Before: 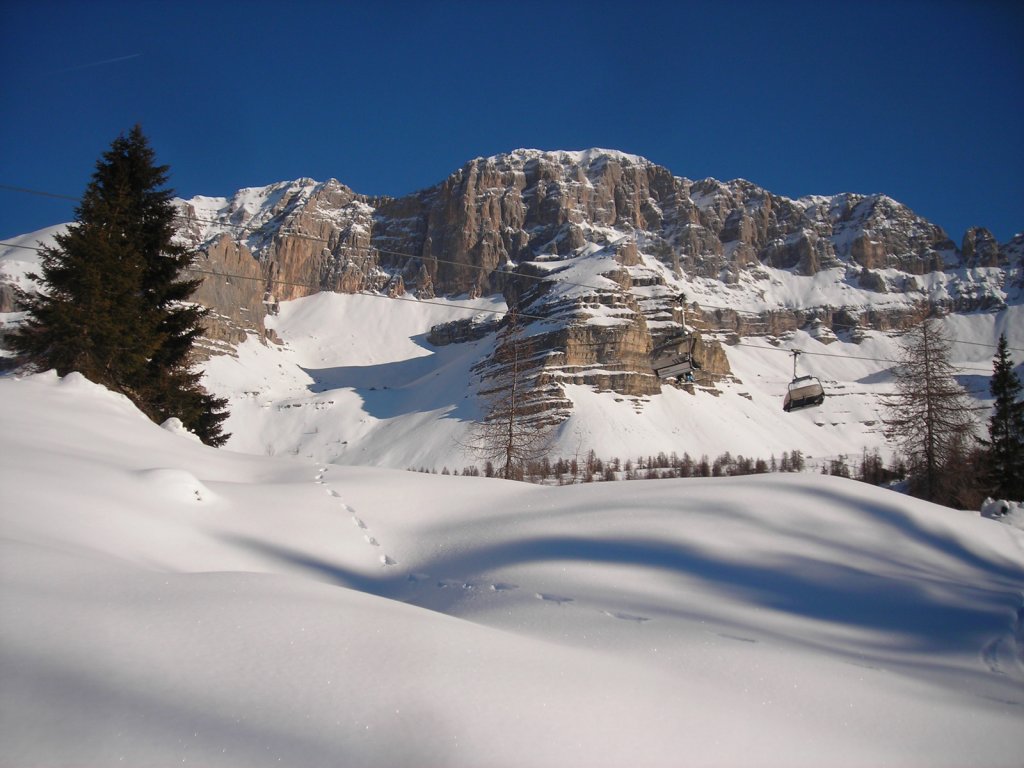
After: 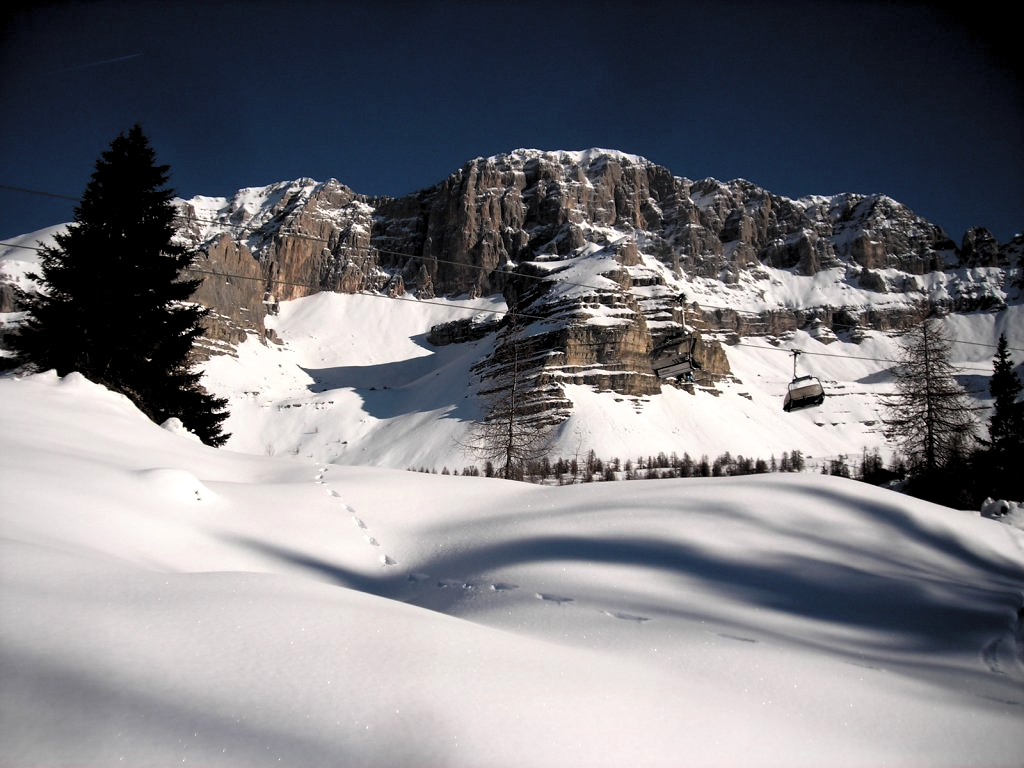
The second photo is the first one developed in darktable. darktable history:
tone equalizer: on, module defaults
shadows and highlights: shadows 0, highlights 40
levels: levels [0.182, 0.542, 0.902]
